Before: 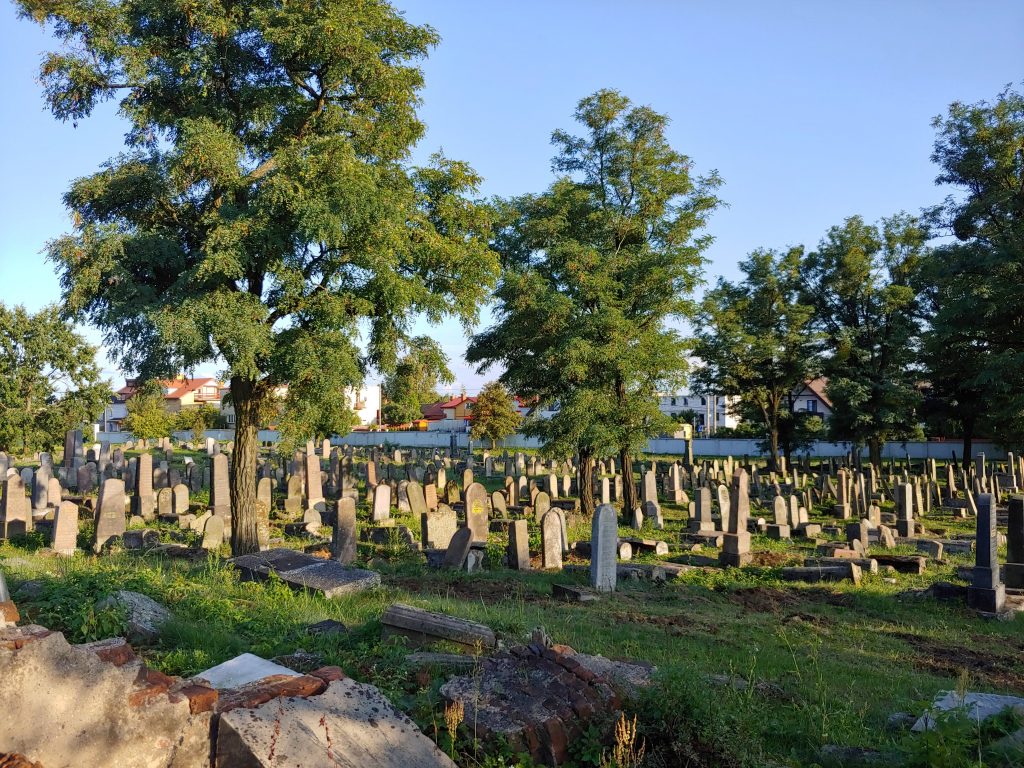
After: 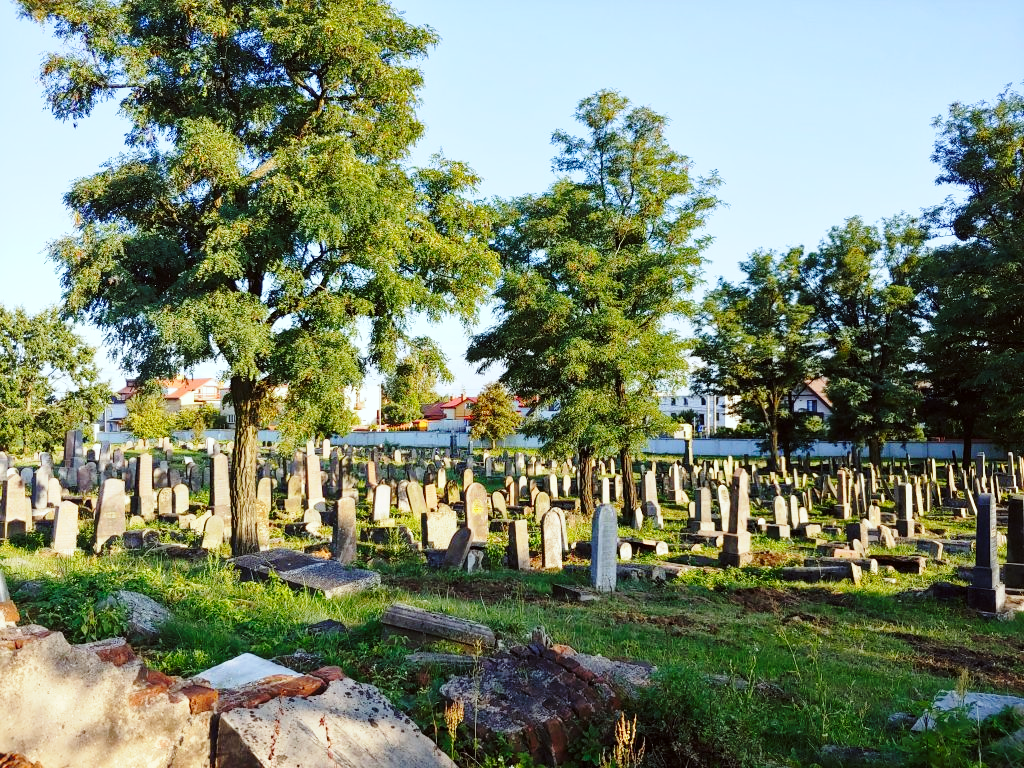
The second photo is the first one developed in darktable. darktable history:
base curve: curves: ch0 [(0, 0) (0.028, 0.03) (0.121, 0.232) (0.46, 0.748) (0.859, 0.968) (1, 1)], preserve colors none
color correction: highlights a* -2.94, highlights b* -2.28, shadows a* 1.99, shadows b* 2.63
